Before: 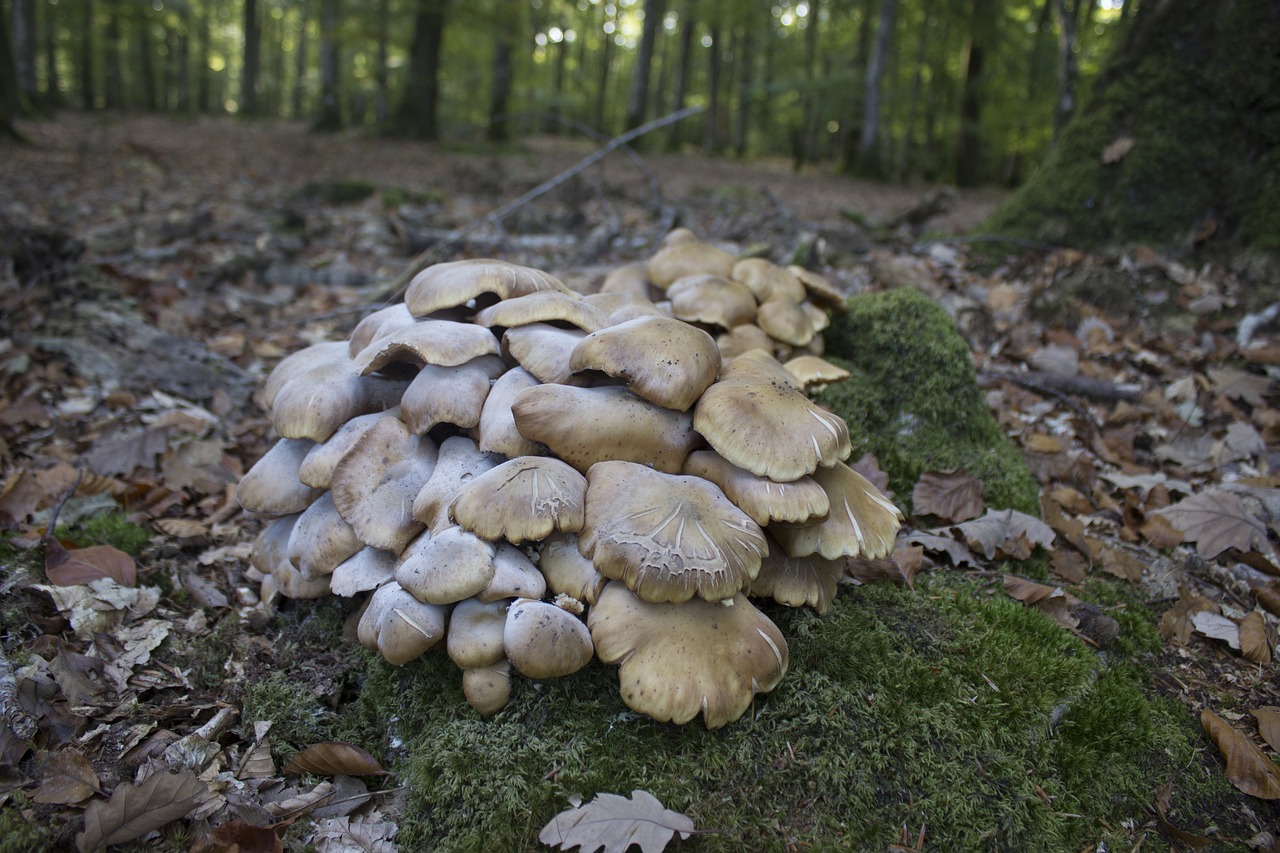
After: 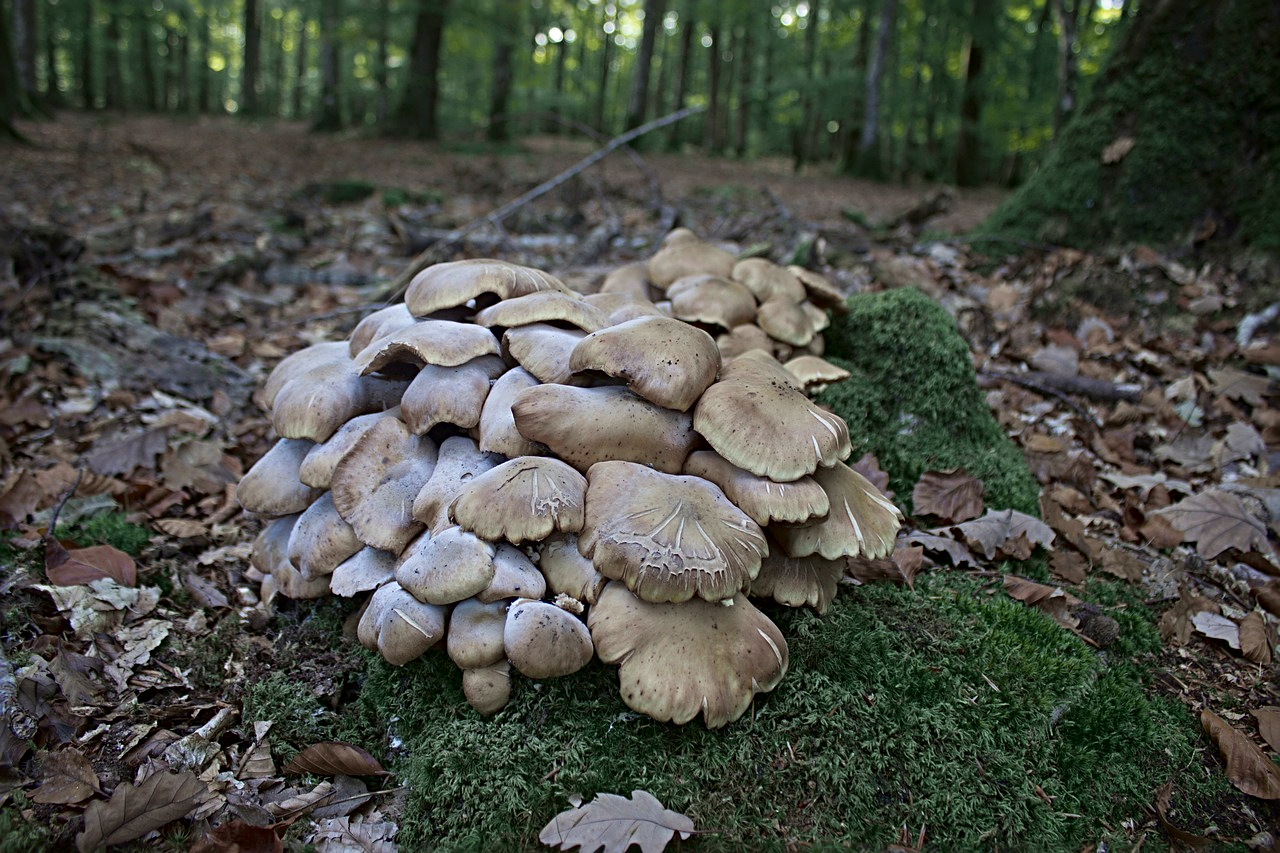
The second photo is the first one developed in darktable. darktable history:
sharpen: radius 4
tone curve: curves: ch0 [(0, 0) (0.059, 0.027) (0.162, 0.125) (0.304, 0.279) (0.547, 0.532) (0.828, 0.815) (1, 0.983)]; ch1 [(0, 0) (0.23, 0.166) (0.34, 0.308) (0.371, 0.337) (0.429, 0.411) (0.477, 0.462) (0.499, 0.498) (0.529, 0.537) (0.559, 0.582) (0.743, 0.798) (1, 1)]; ch2 [(0, 0) (0.431, 0.414) (0.498, 0.503) (0.524, 0.528) (0.568, 0.546) (0.6, 0.597) (0.634, 0.645) (0.728, 0.742) (1, 1)], color space Lab, independent channels, preserve colors none
